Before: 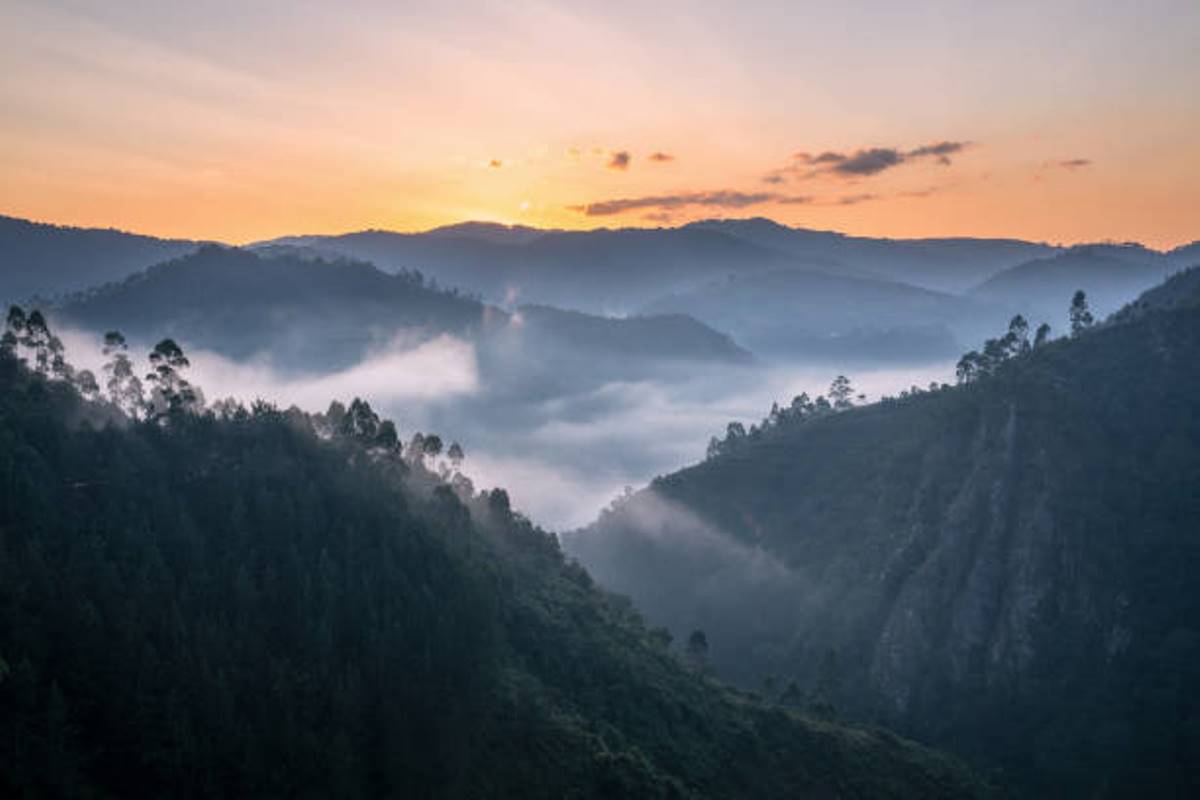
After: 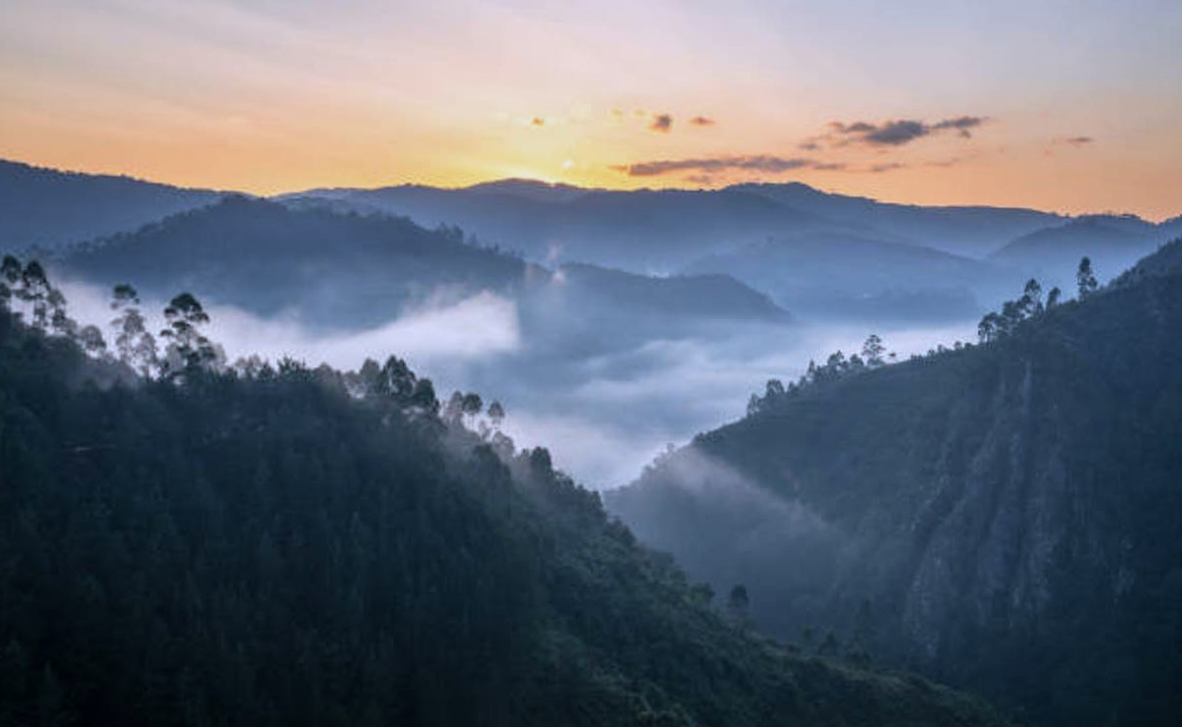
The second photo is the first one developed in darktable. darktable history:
rotate and perspective: rotation -0.013°, lens shift (vertical) -0.027, lens shift (horizontal) 0.178, crop left 0.016, crop right 0.989, crop top 0.082, crop bottom 0.918
white balance: red 0.924, blue 1.095
